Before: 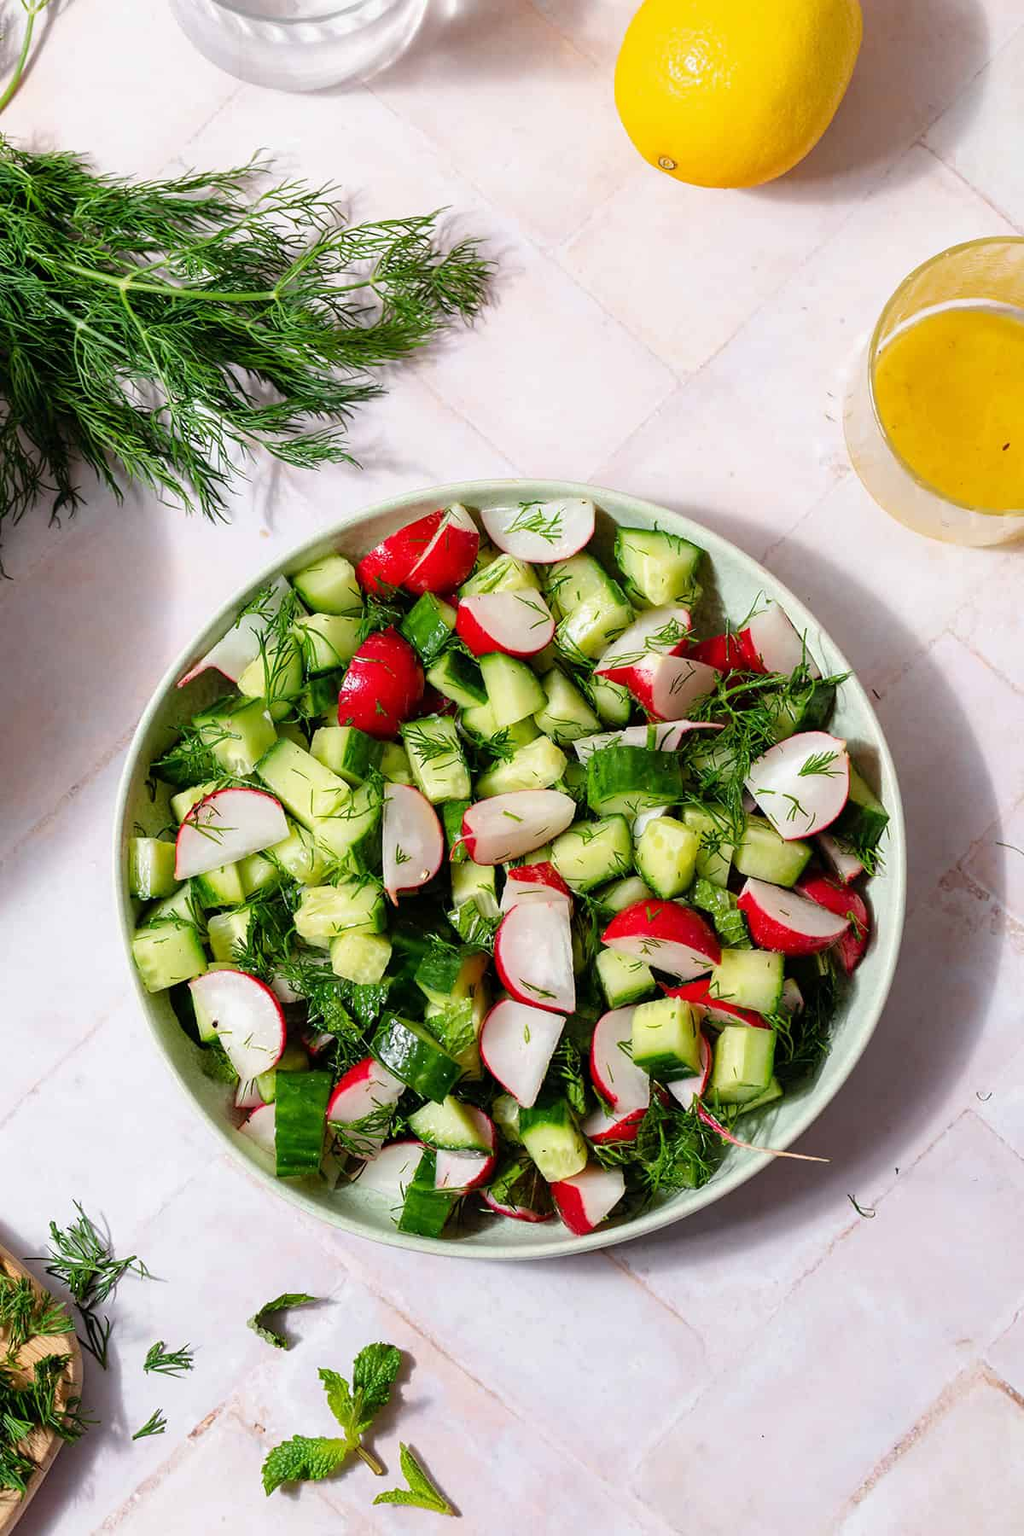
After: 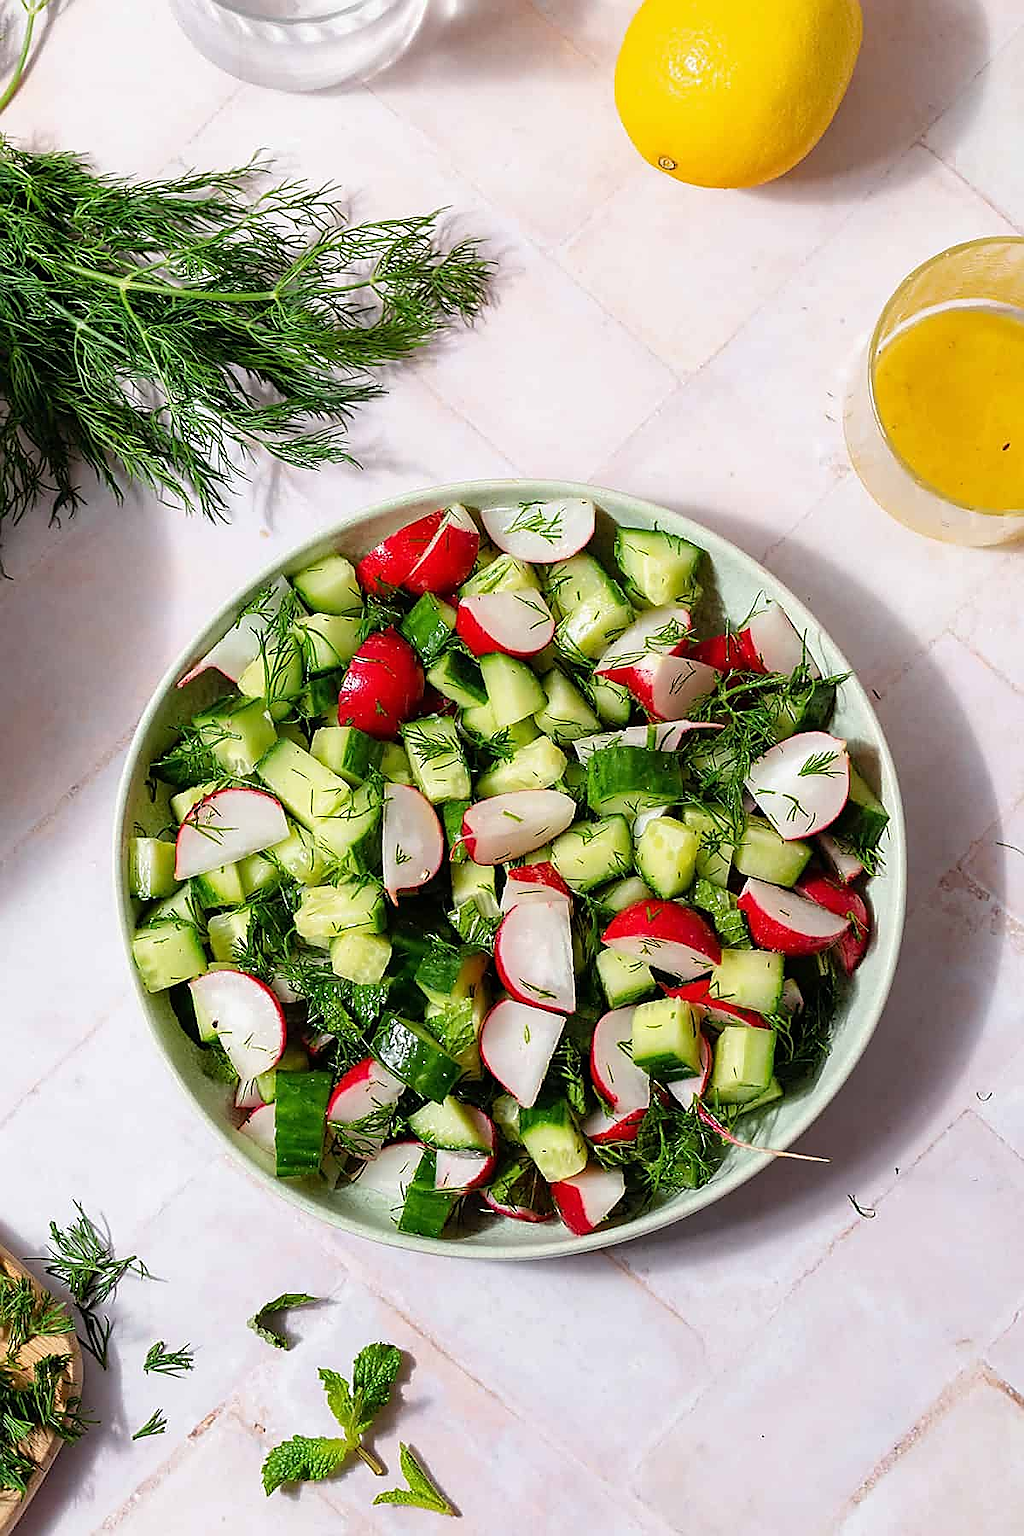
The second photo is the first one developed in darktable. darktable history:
sharpen: radius 1.395, amount 1.243, threshold 0.684
